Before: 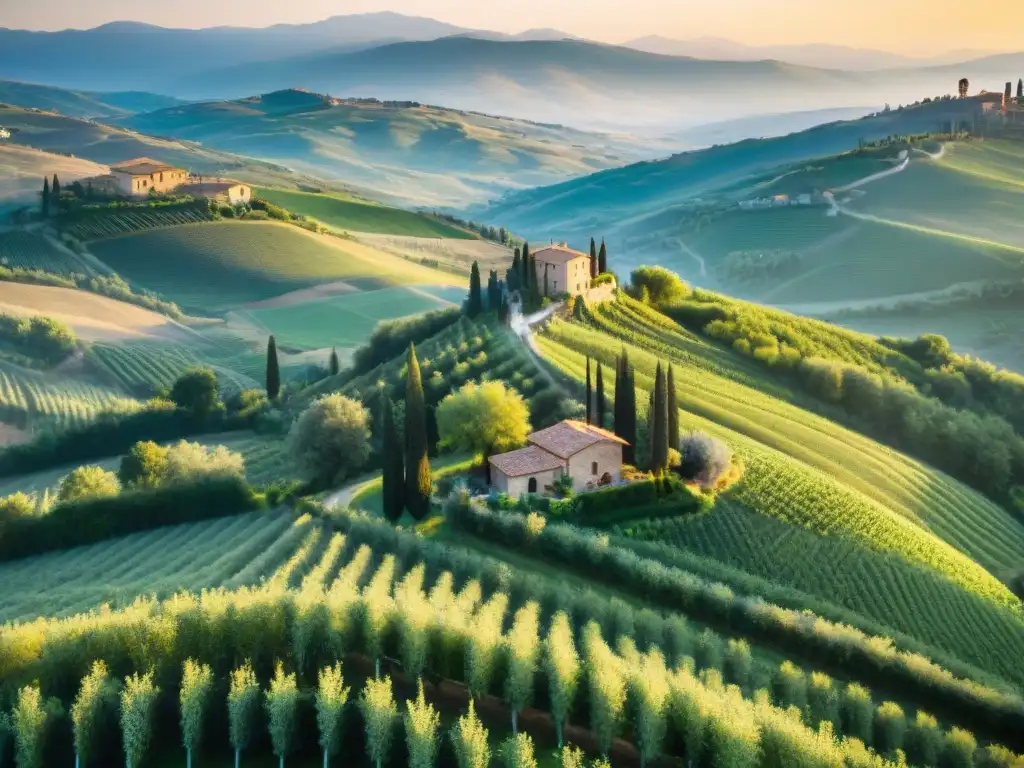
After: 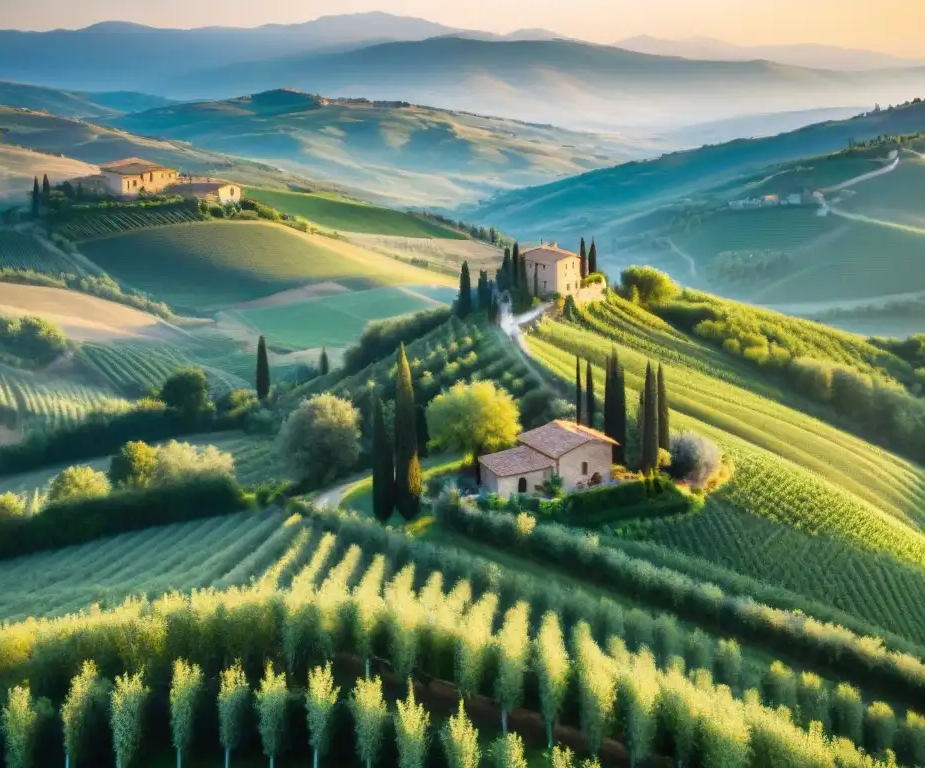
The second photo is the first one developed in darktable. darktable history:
crop and rotate: left 0.998%, right 8.605%
